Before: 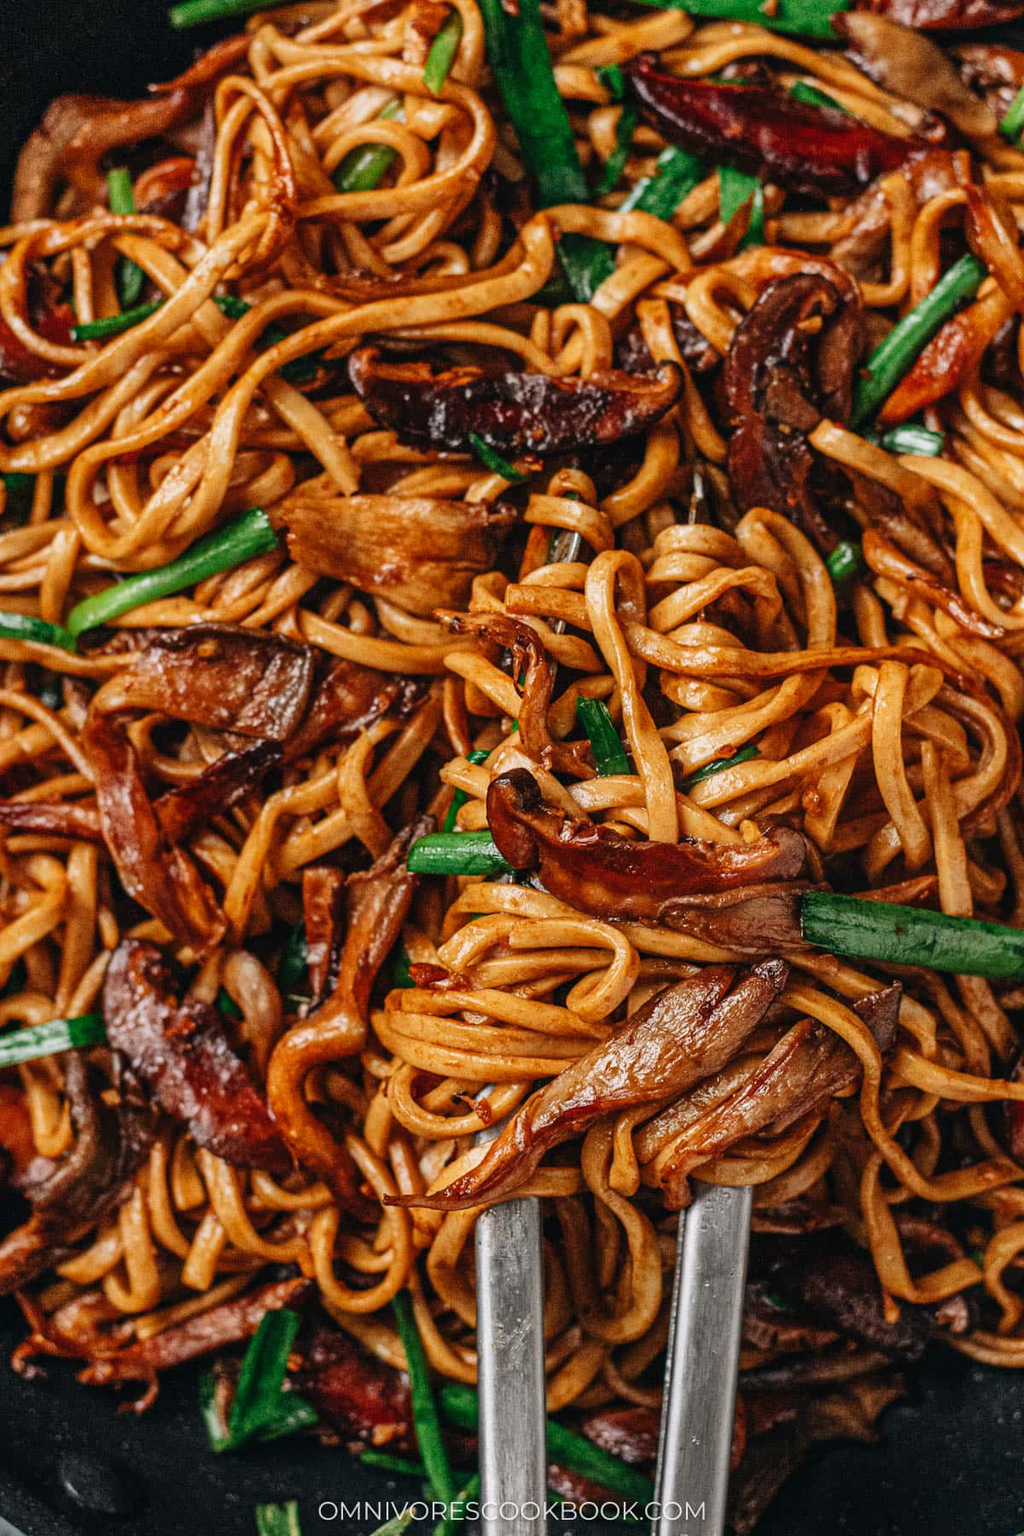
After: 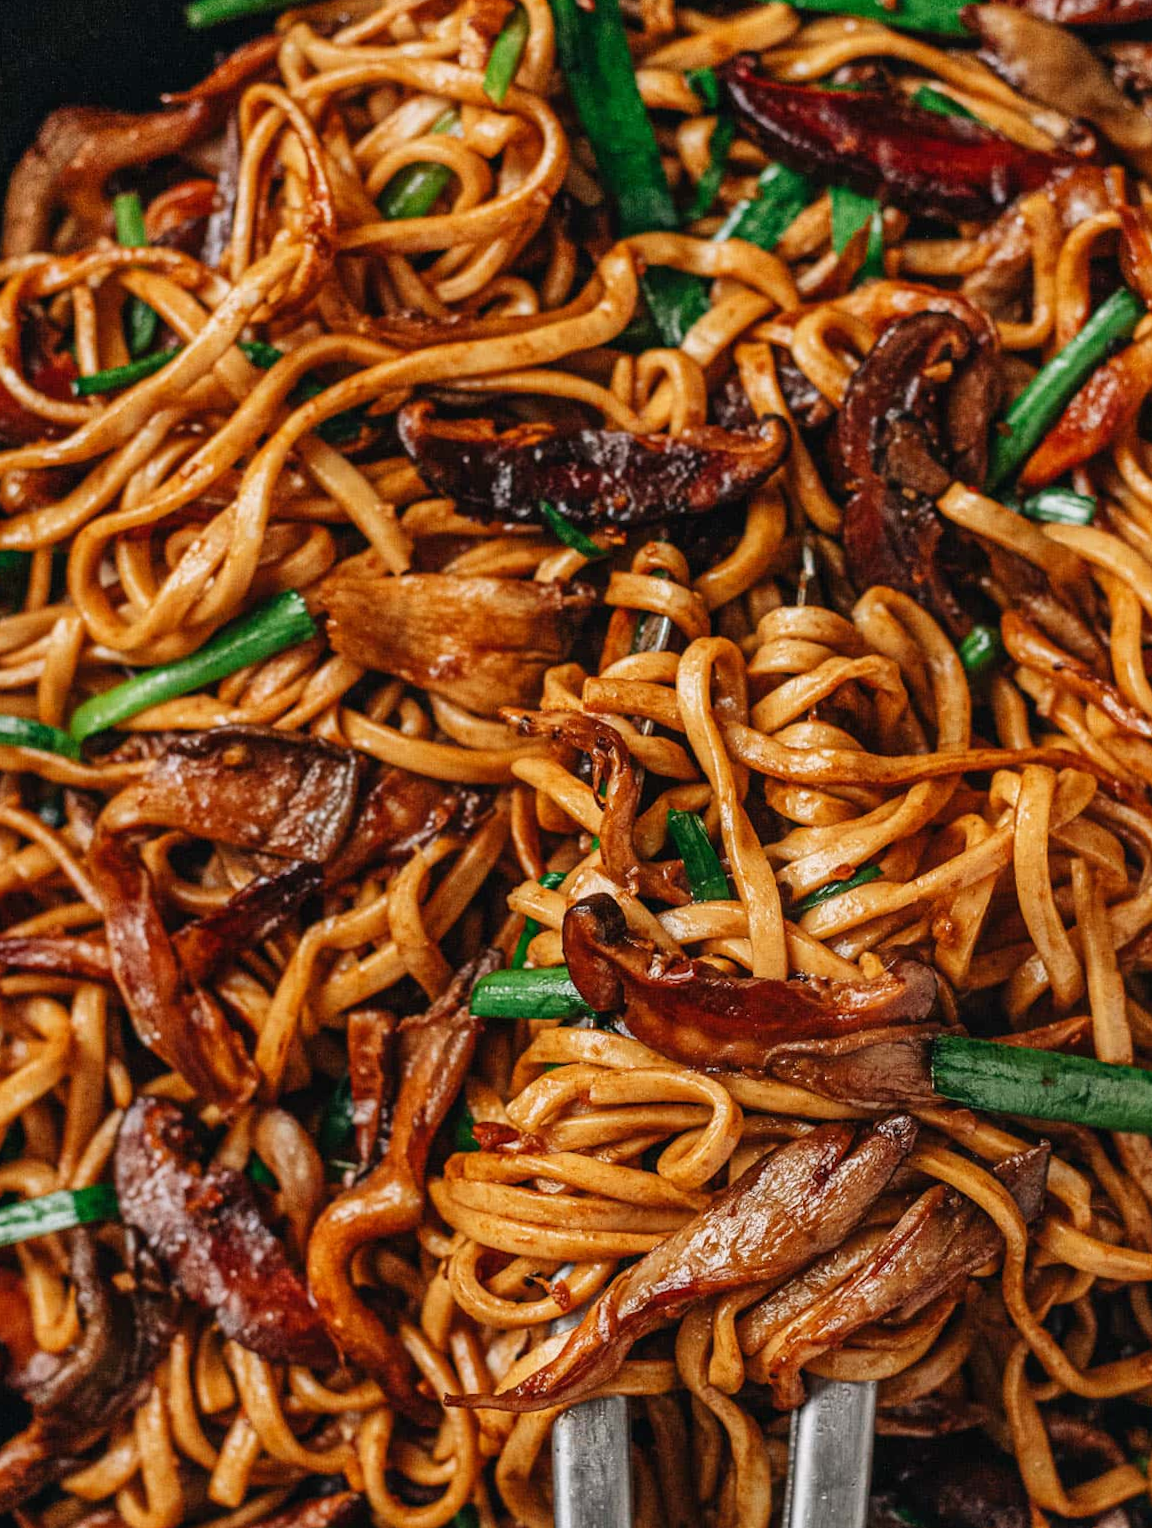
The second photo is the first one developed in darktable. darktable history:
crop and rotate: angle 0.334°, left 0.267%, right 2.862%, bottom 14.353%
